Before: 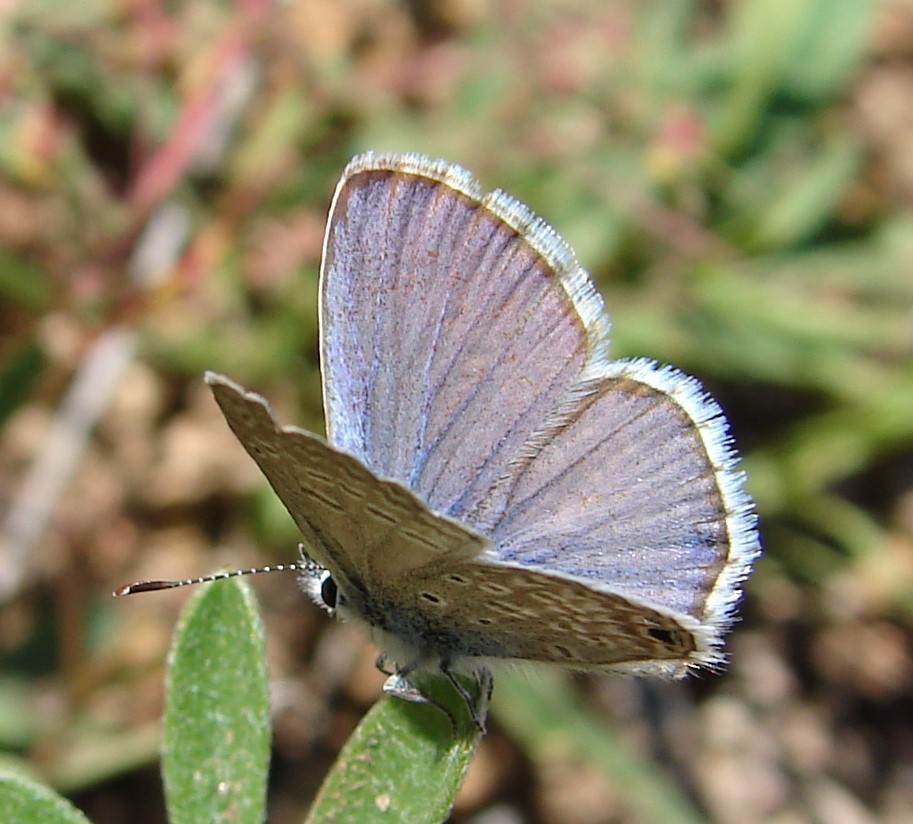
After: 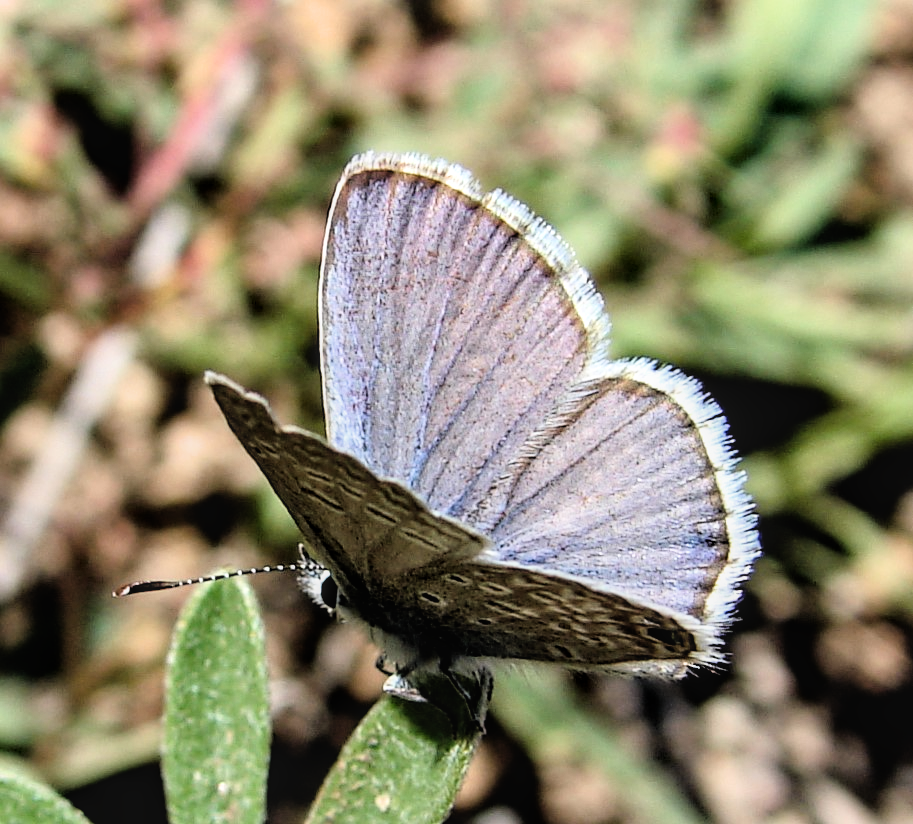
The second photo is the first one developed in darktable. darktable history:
filmic rgb: black relative exposure -3.75 EV, white relative exposure 2.4 EV, dynamic range scaling -50%, hardness 3.42, latitude 30%, contrast 1.8
local contrast: detail 117%
